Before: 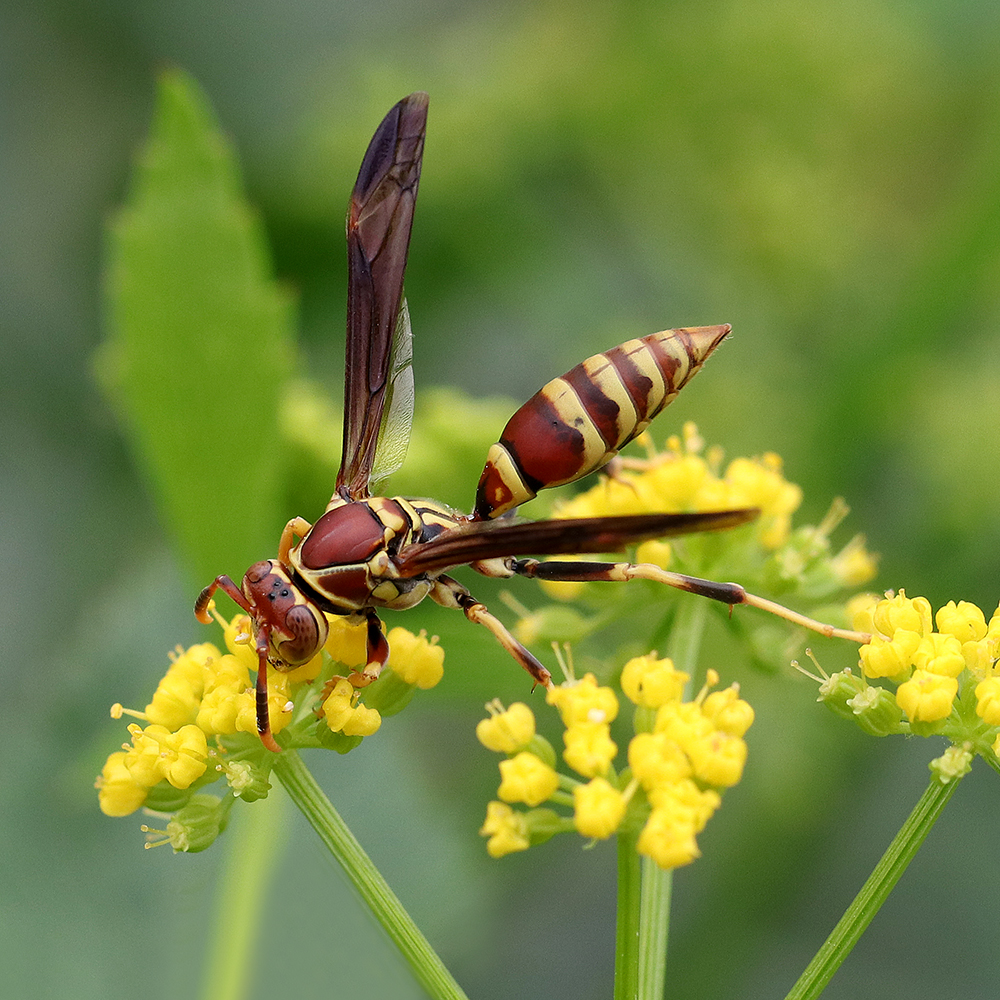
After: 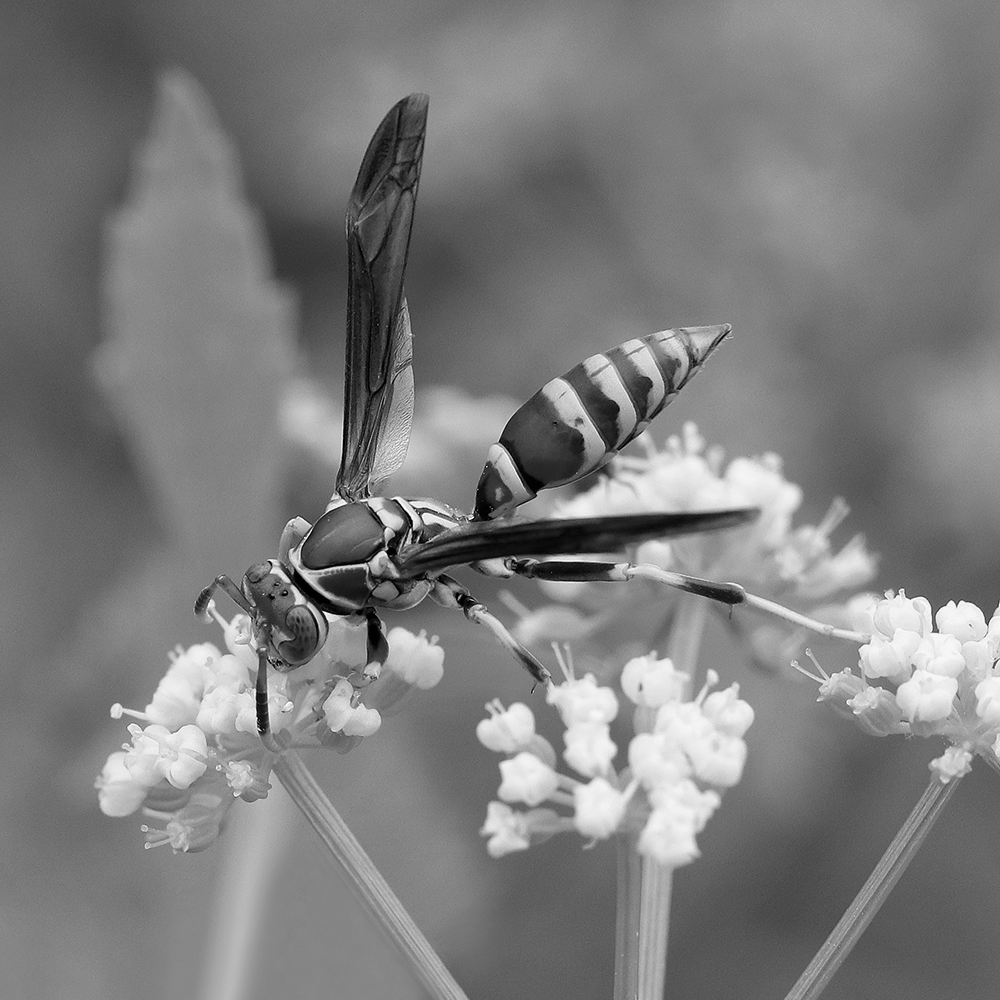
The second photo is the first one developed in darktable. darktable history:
shadows and highlights: shadows 37.27, highlights -28.18, soften with gaussian
monochrome: a 32, b 64, size 2.3
